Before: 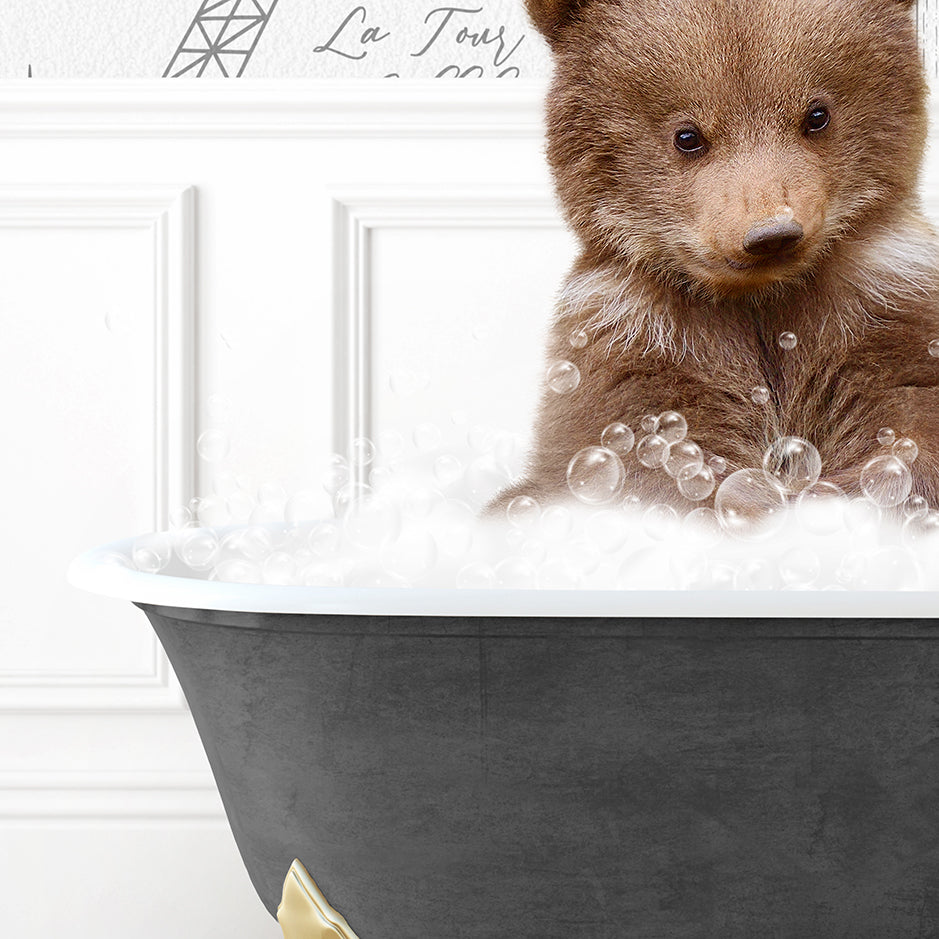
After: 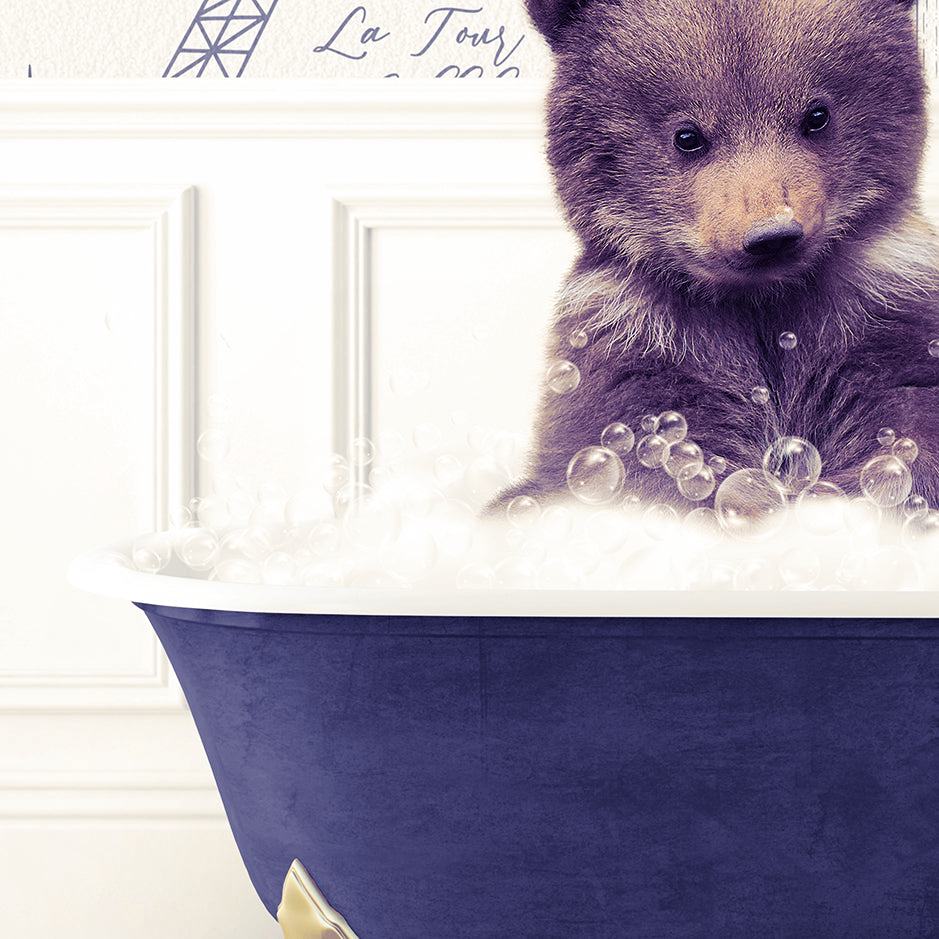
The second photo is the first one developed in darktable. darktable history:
color balance rgb: perceptual saturation grading › global saturation 35%, perceptual saturation grading › highlights -30%, perceptual saturation grading › shadows 35%, perceptual brilliance grading › global brilliance 3%, perceptual brilliance grading › highlights -3%, perceptual brilliance grading › shadows 3%
split-toning: shadows › hue 242.67°, shadows › saturation 0.733, highlights › hue 45.33°, highlights › saturation 0.667, balance -53.304, compress 21.15%
